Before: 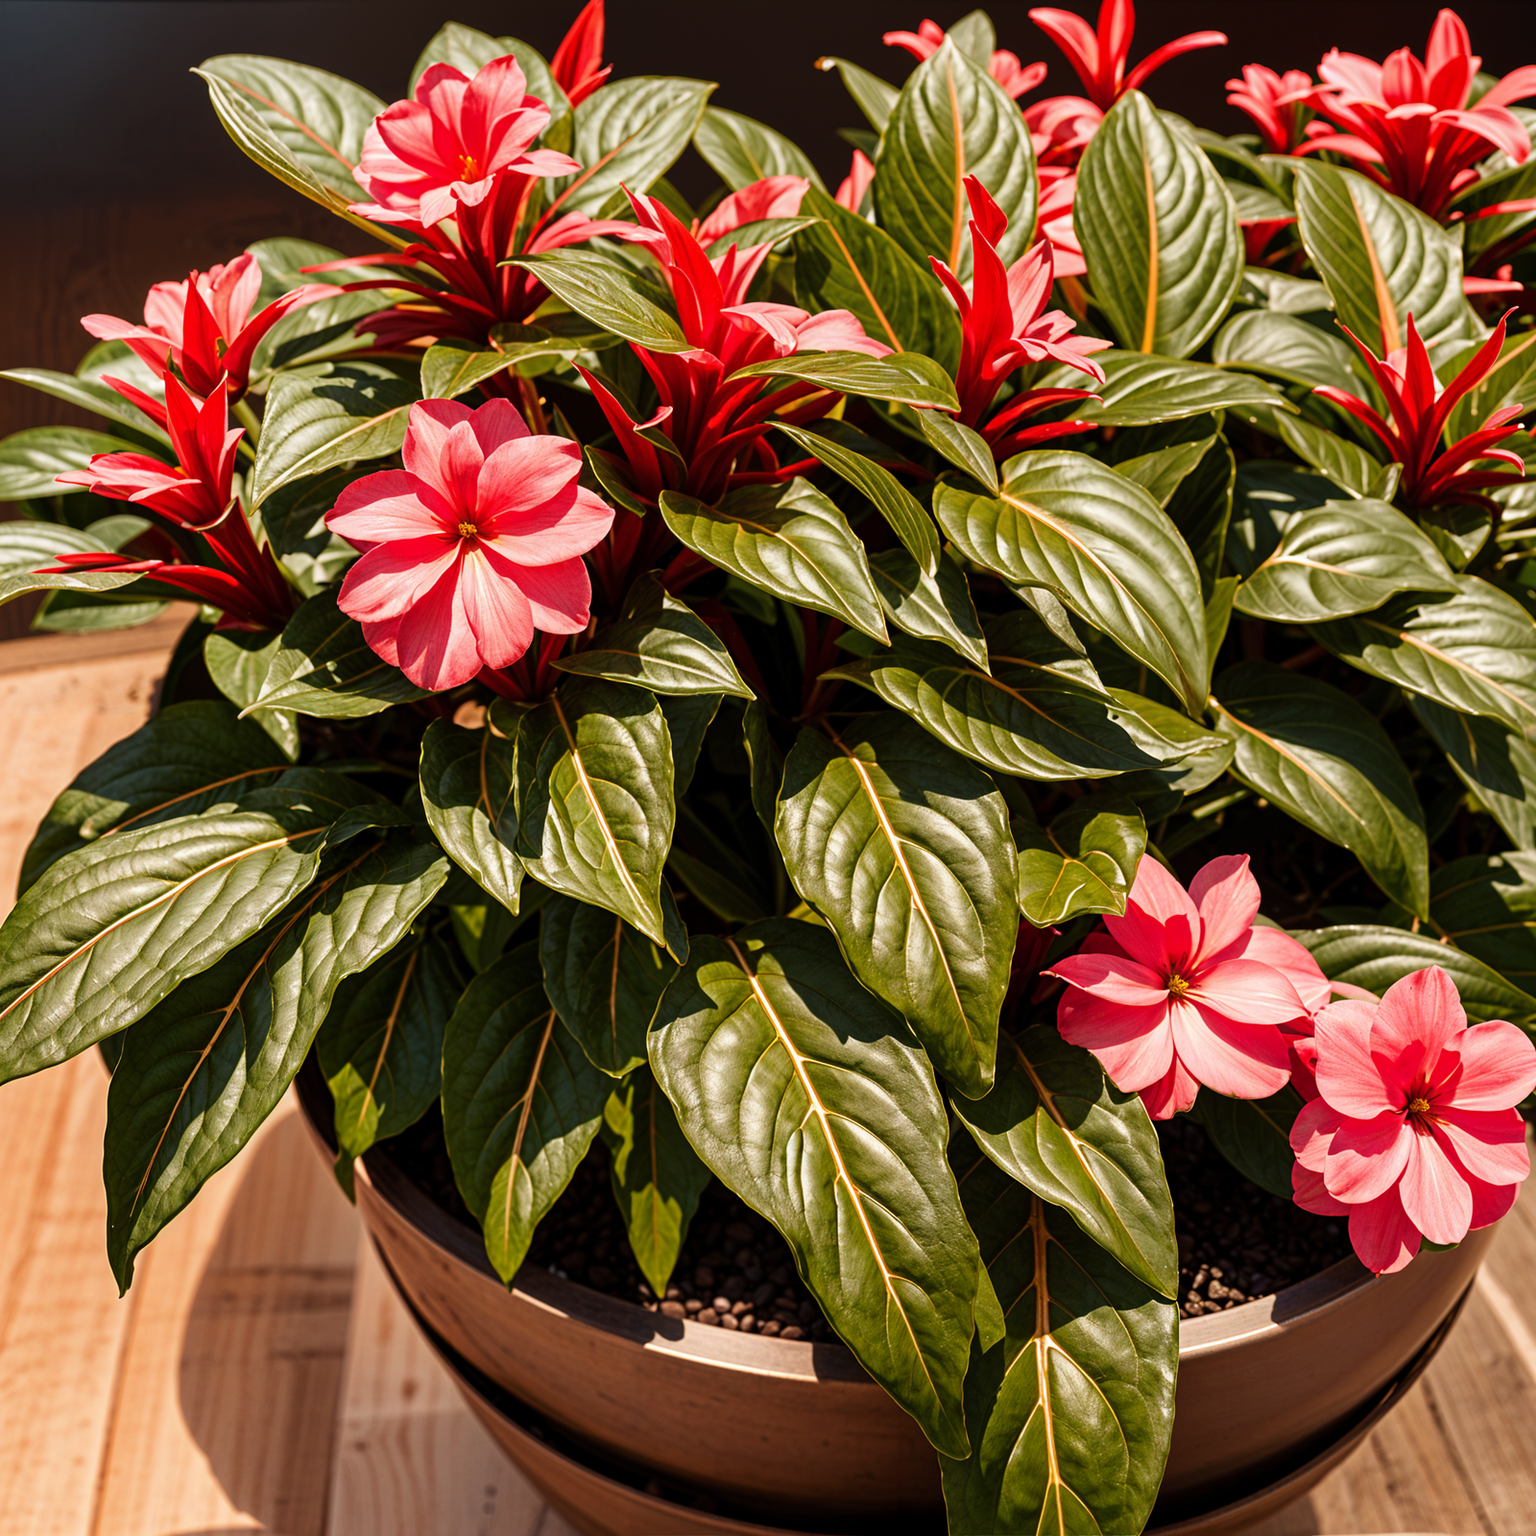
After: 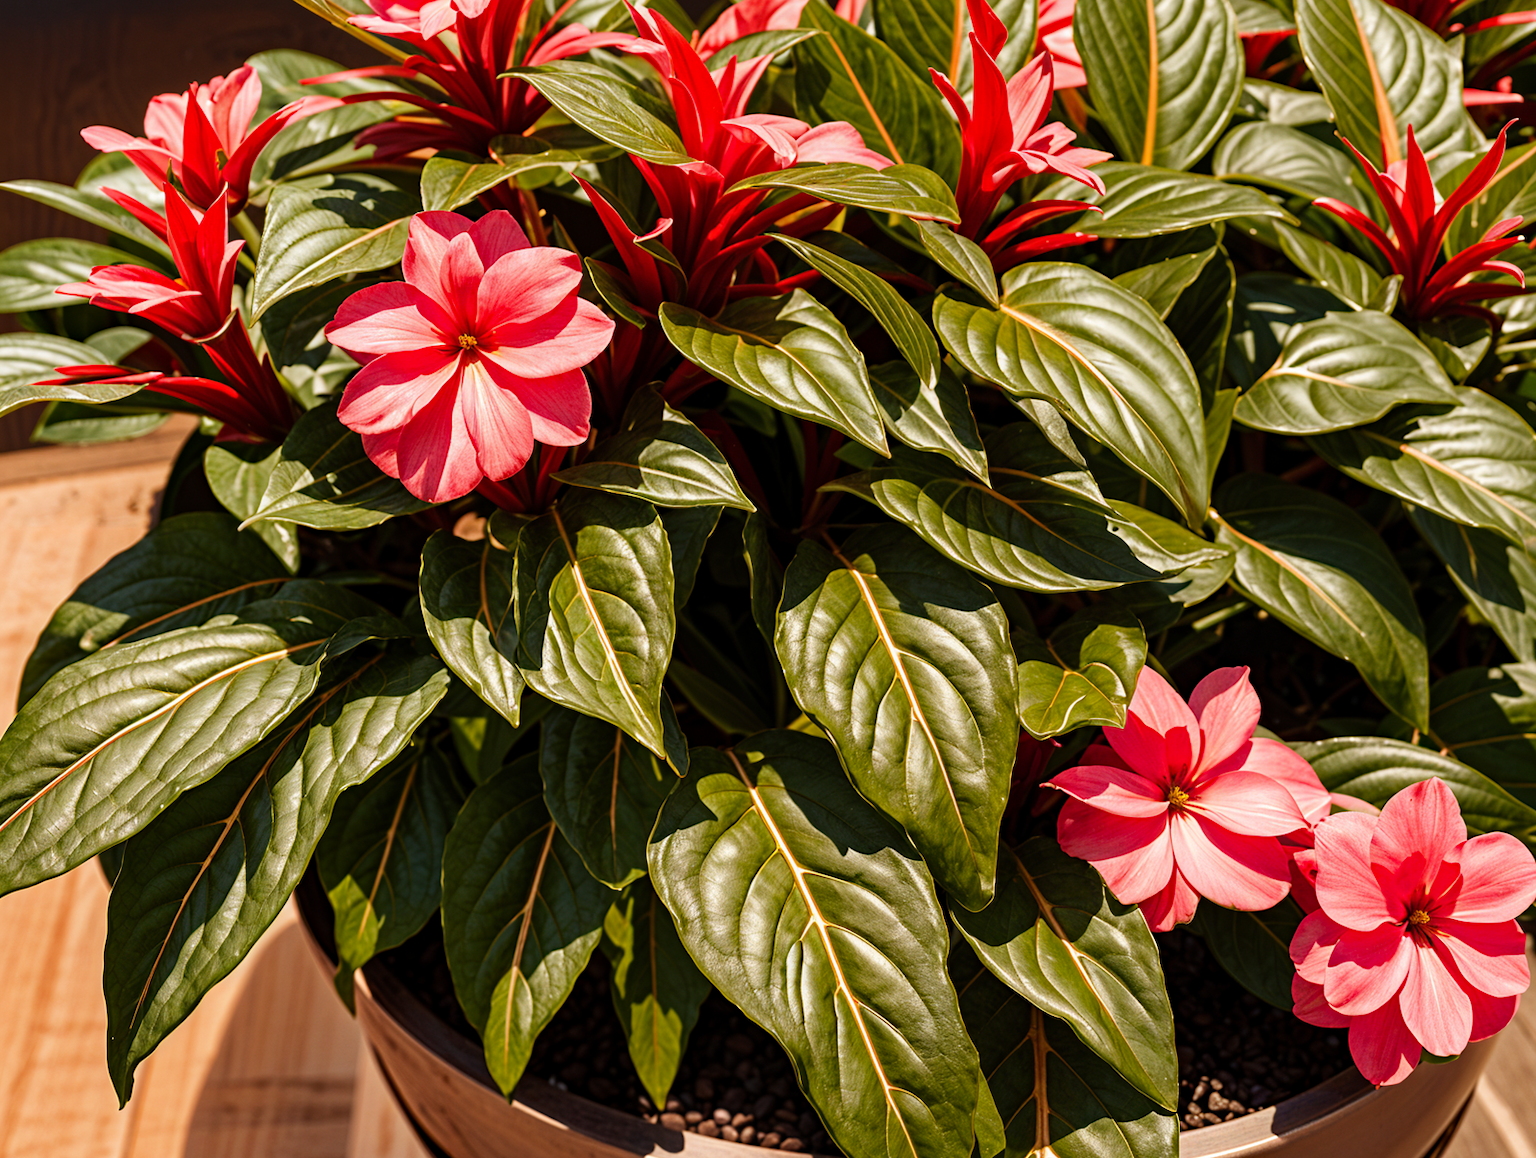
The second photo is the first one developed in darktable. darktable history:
haze removal: compatibility mode true, adaptive false
crop and rotate: top 12.347%, bottom 12.174%
